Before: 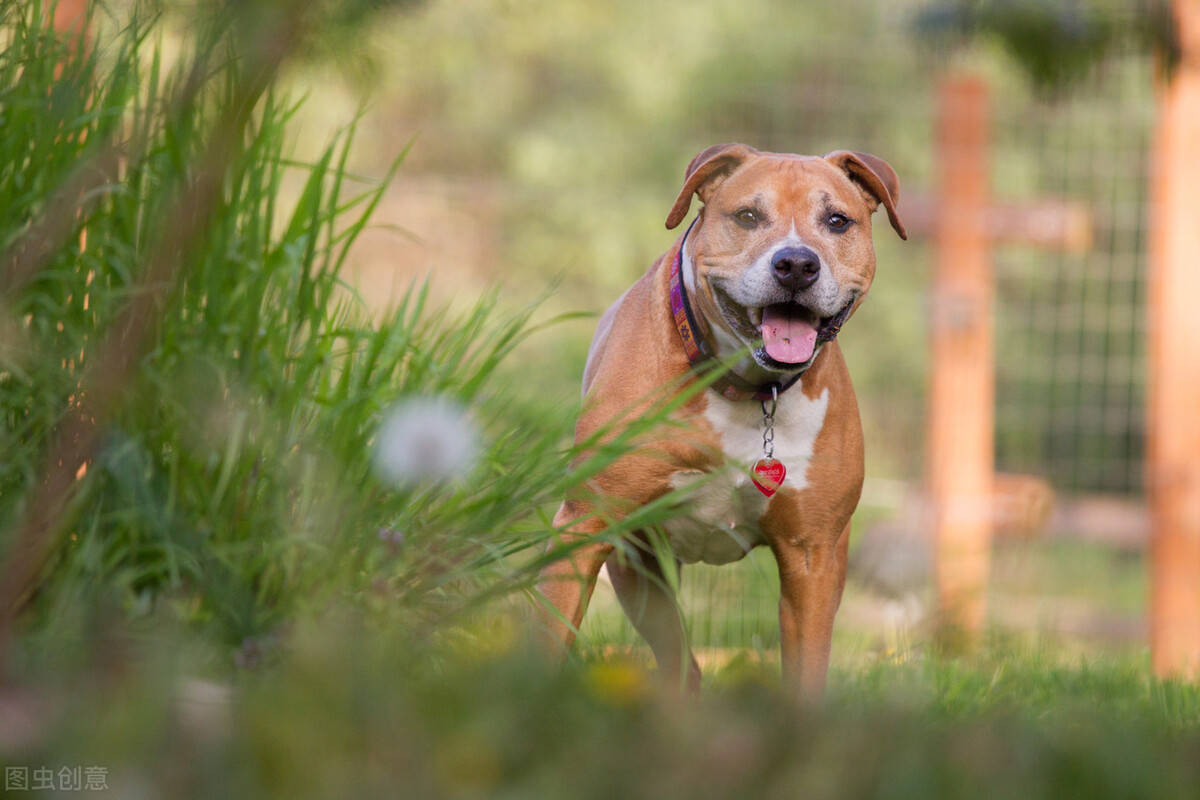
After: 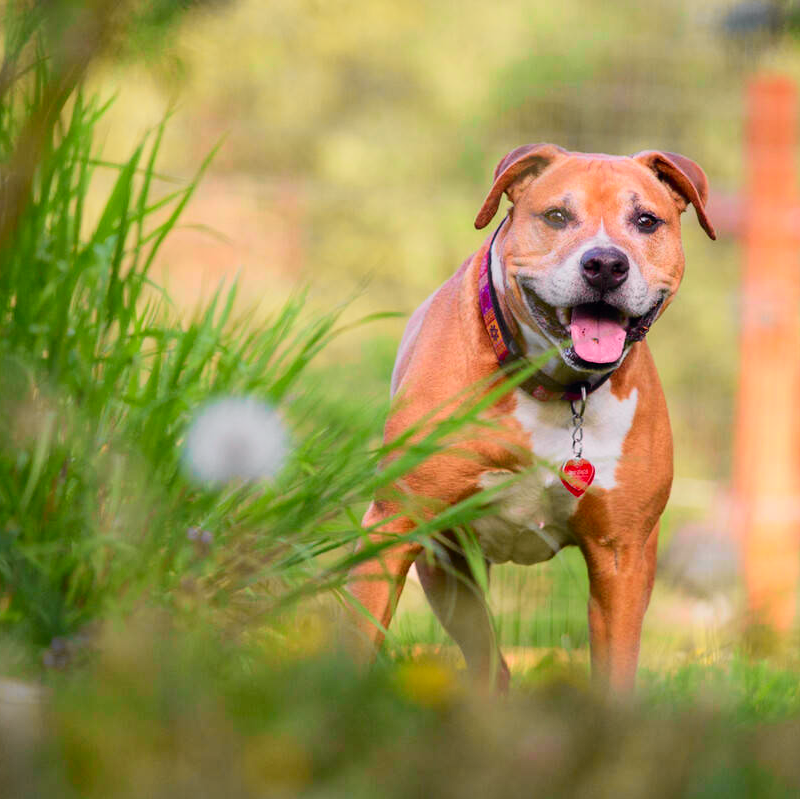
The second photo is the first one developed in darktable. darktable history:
crop and rotate: left 15.94%, right 17.324%
tone curve: curves: ch0 [(0, 0) (0.071, 0.047) (0.266, 0.26) (0.491, 0.552) (0.753, 0.818) (1, 0.983)]; ch1 [(0, 0) (0.346, 0.307) (0.408, 0.369) (0.463, 0.443) (0.482, 0.493) (0.502, 0.5) (0.517, 0.518) (0.546, 0.576) (0.588, 0.643) (0.651, 0.709) (1, 1)]; ch2 [(0, 0) (0.346, 0.34) (0.434, 0.46) (0.485, 0.494) (0.5, 0.494) (0.517, 0.503) (0.535, 0.545) (0.583, 0.624) (0.625, 0.678) (1, 1)], color space Lab, independent channels, preserve colors none
